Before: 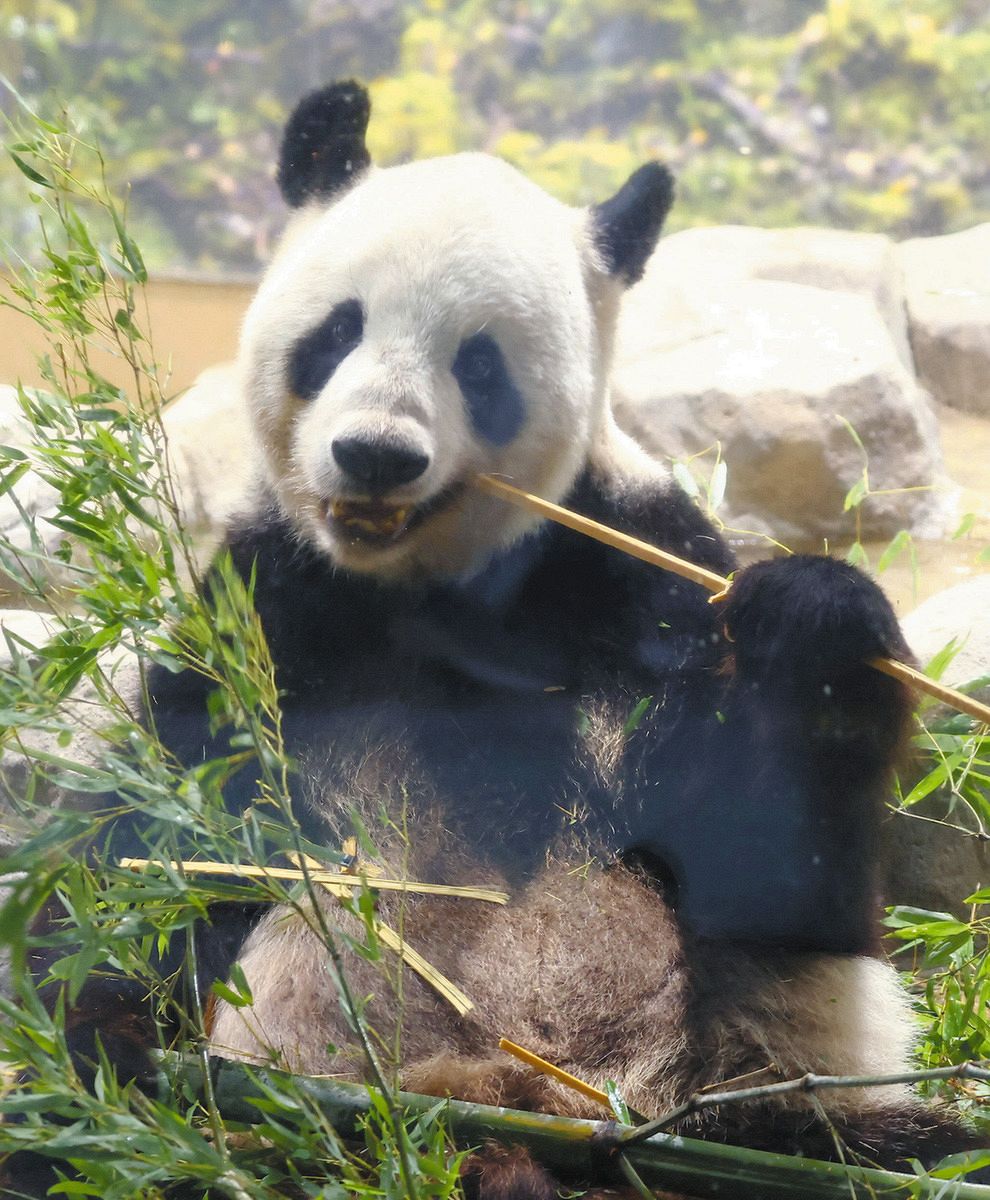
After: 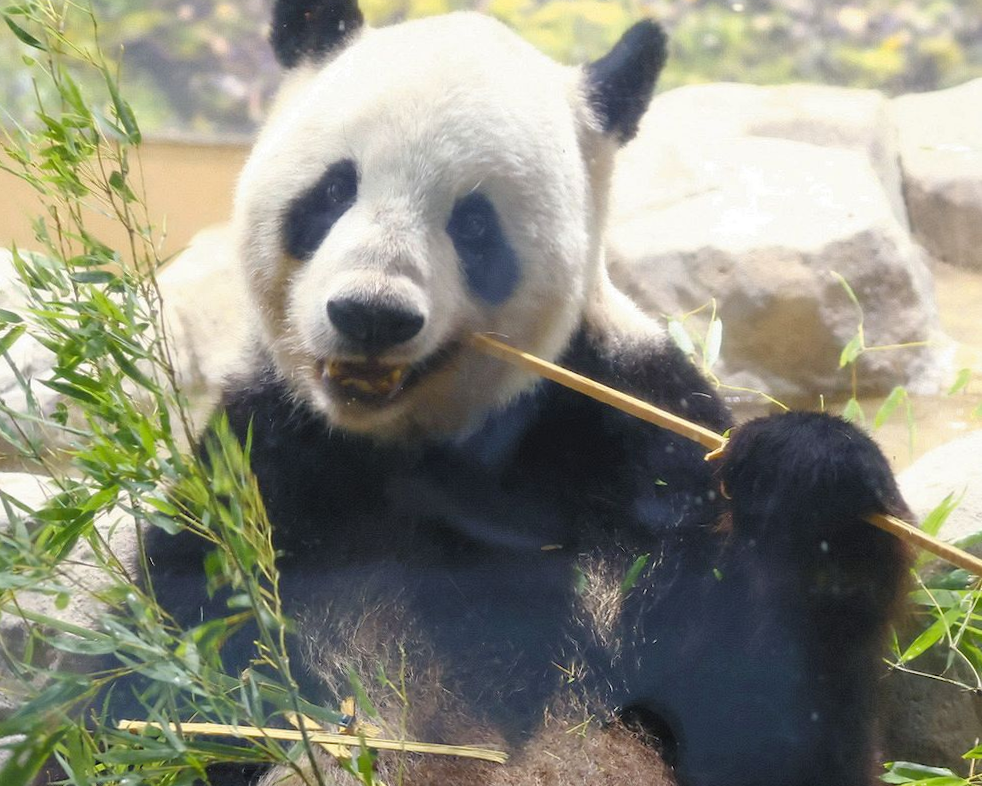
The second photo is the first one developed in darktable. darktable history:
crop: top 11.166%, bottom 22.168%
rotate and perspective: rotation -0.45°, automatic cropping original format, crop left 0.008, crop right 0.992, crop top 0.012, crop bottom 0.988
